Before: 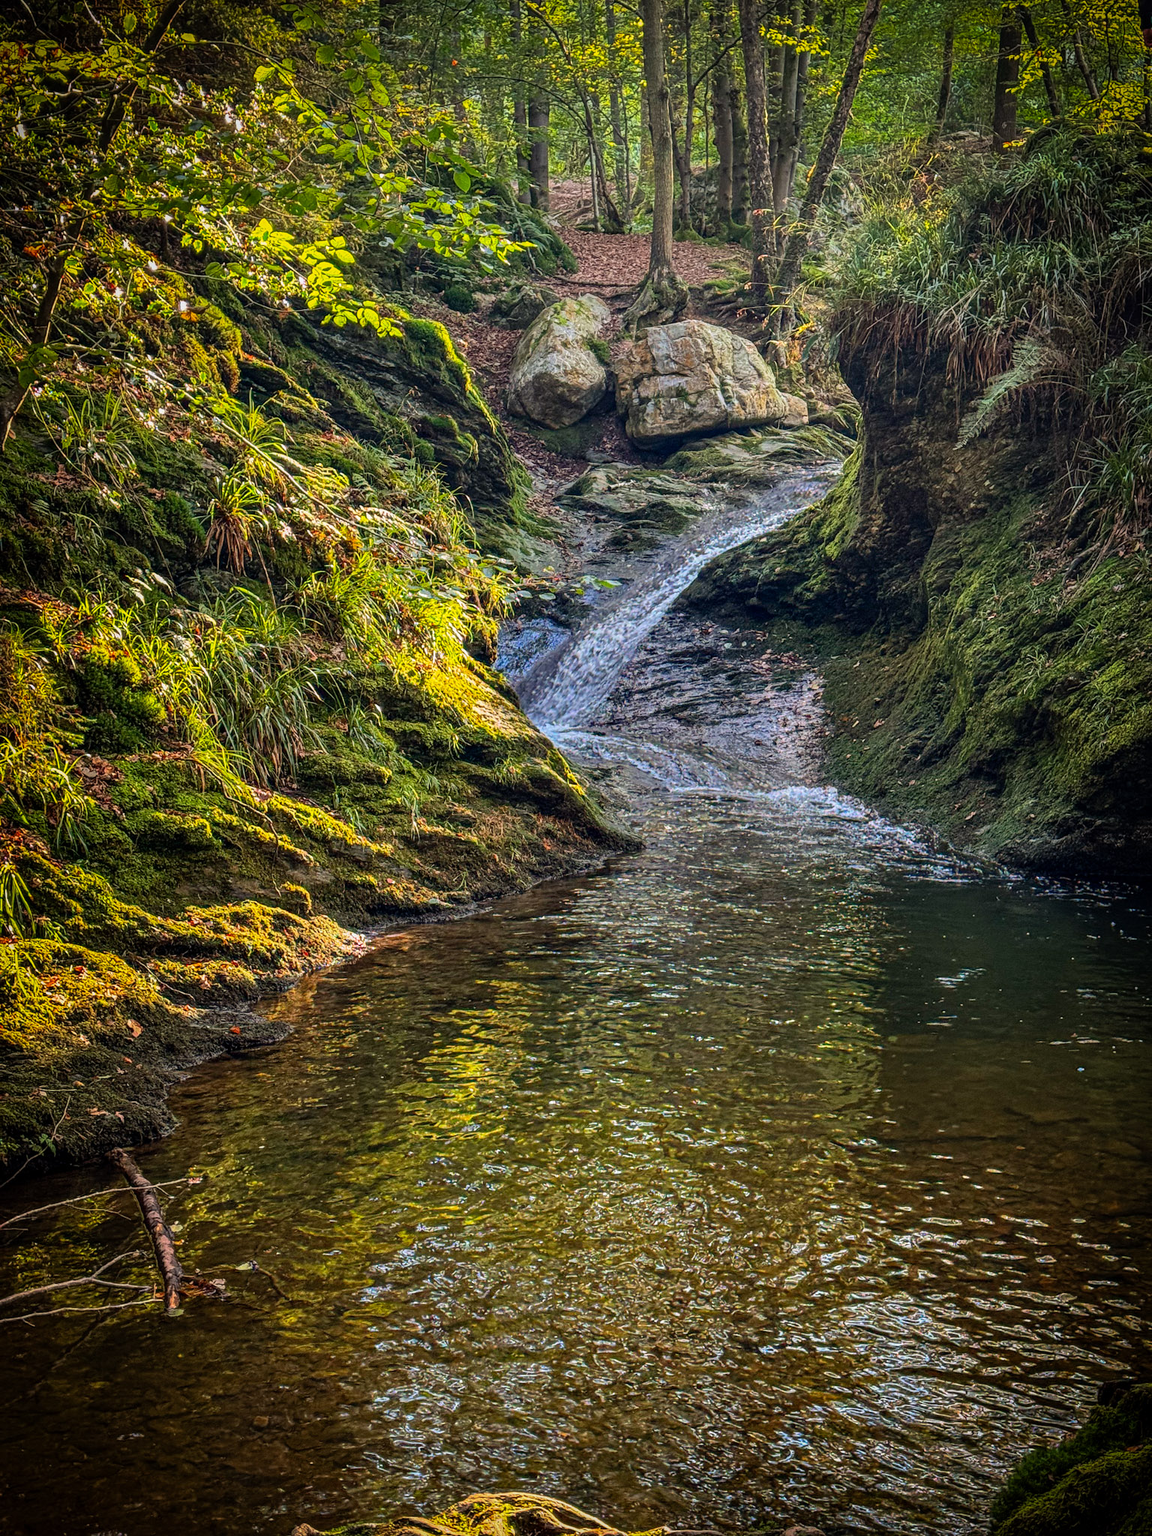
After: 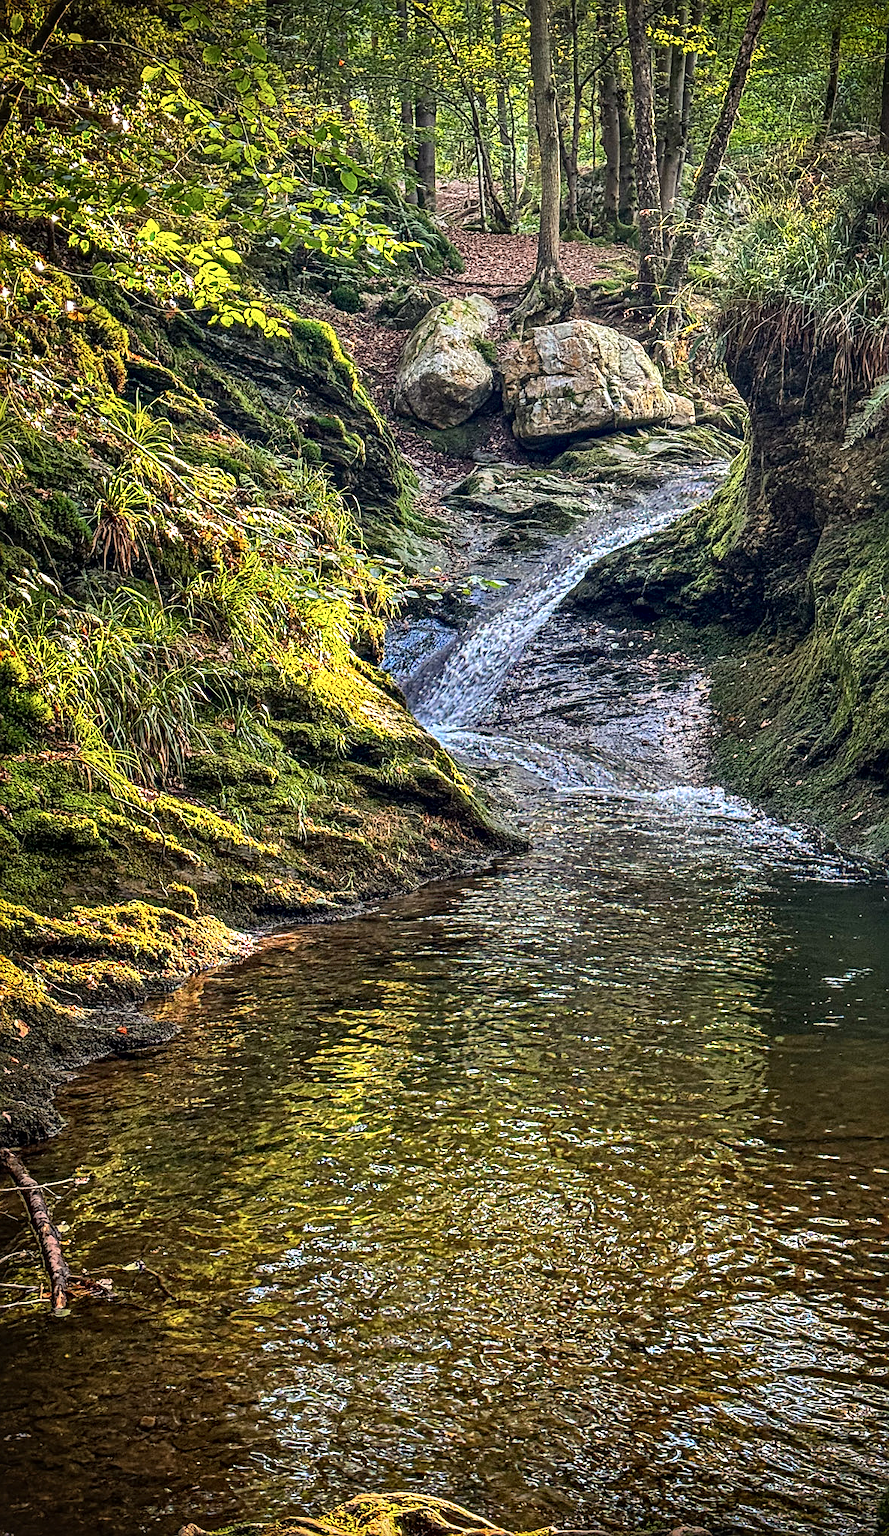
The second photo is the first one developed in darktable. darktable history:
contrast brightness saturation: contrast -0.078, brightness -0.038, saturation -0.114
exposure: black level correction 0.001, exposure 0.498 EV, compensate exposure bias true, compensate highlight preservation false
crop: left 9.894%, right 12.852%
levels: mode automatic, white 99.94%
local contrast: mode bilateral grid, contrast 25, coarseness 60, detail 151%, midtone range 0.2
sharpen: on, module defaults
